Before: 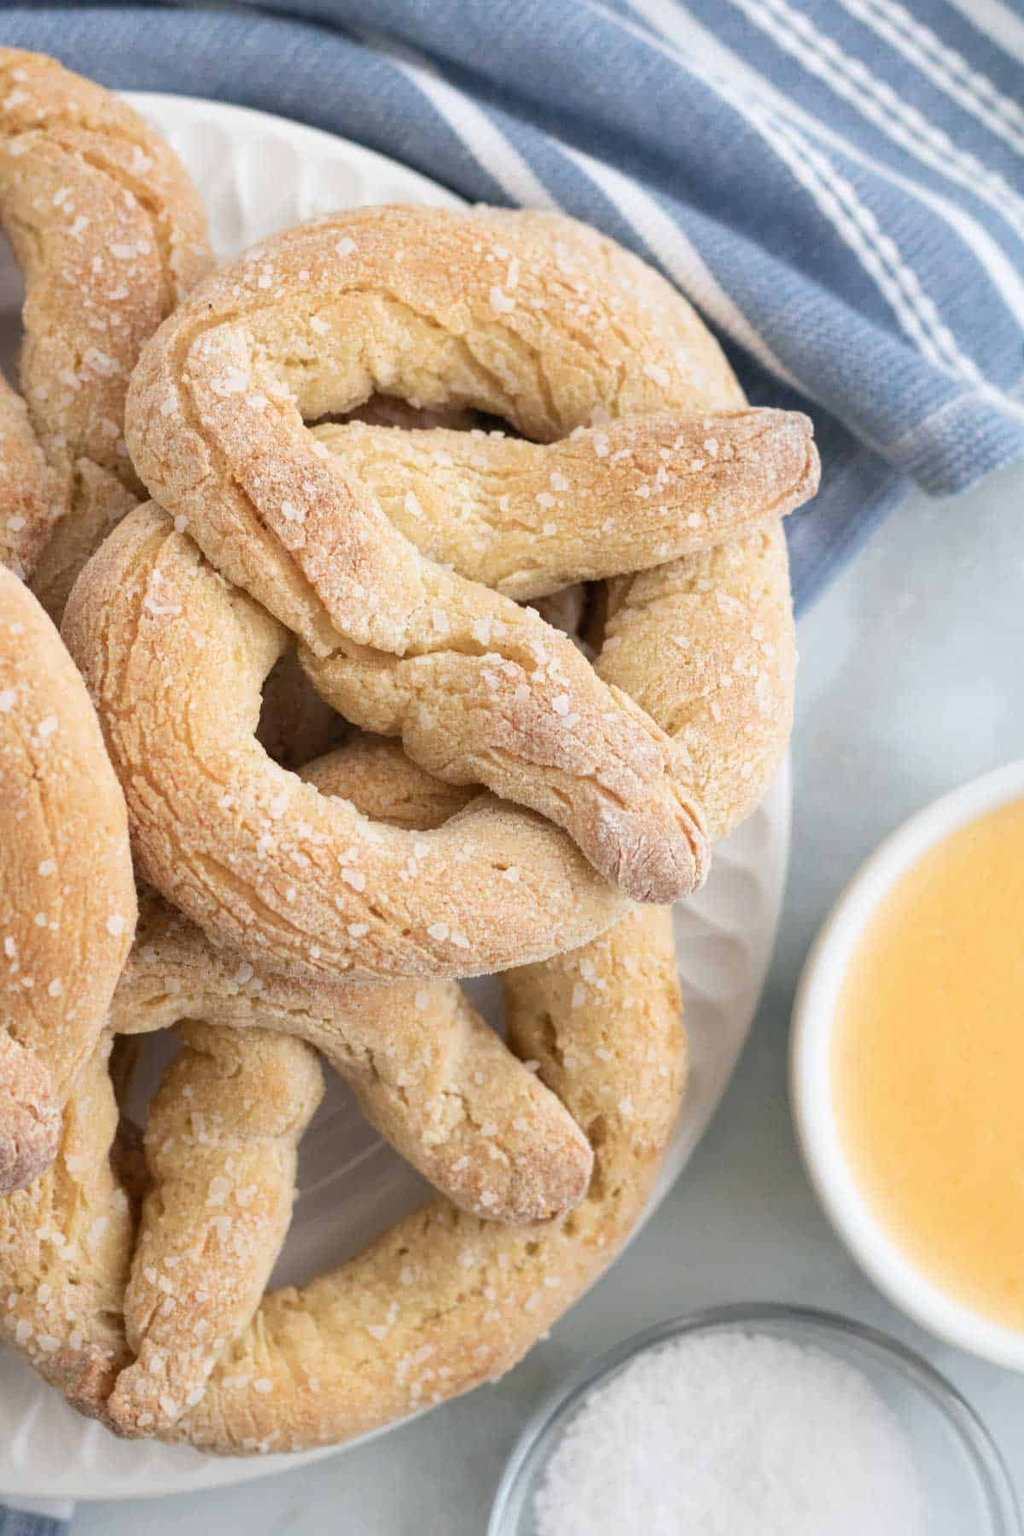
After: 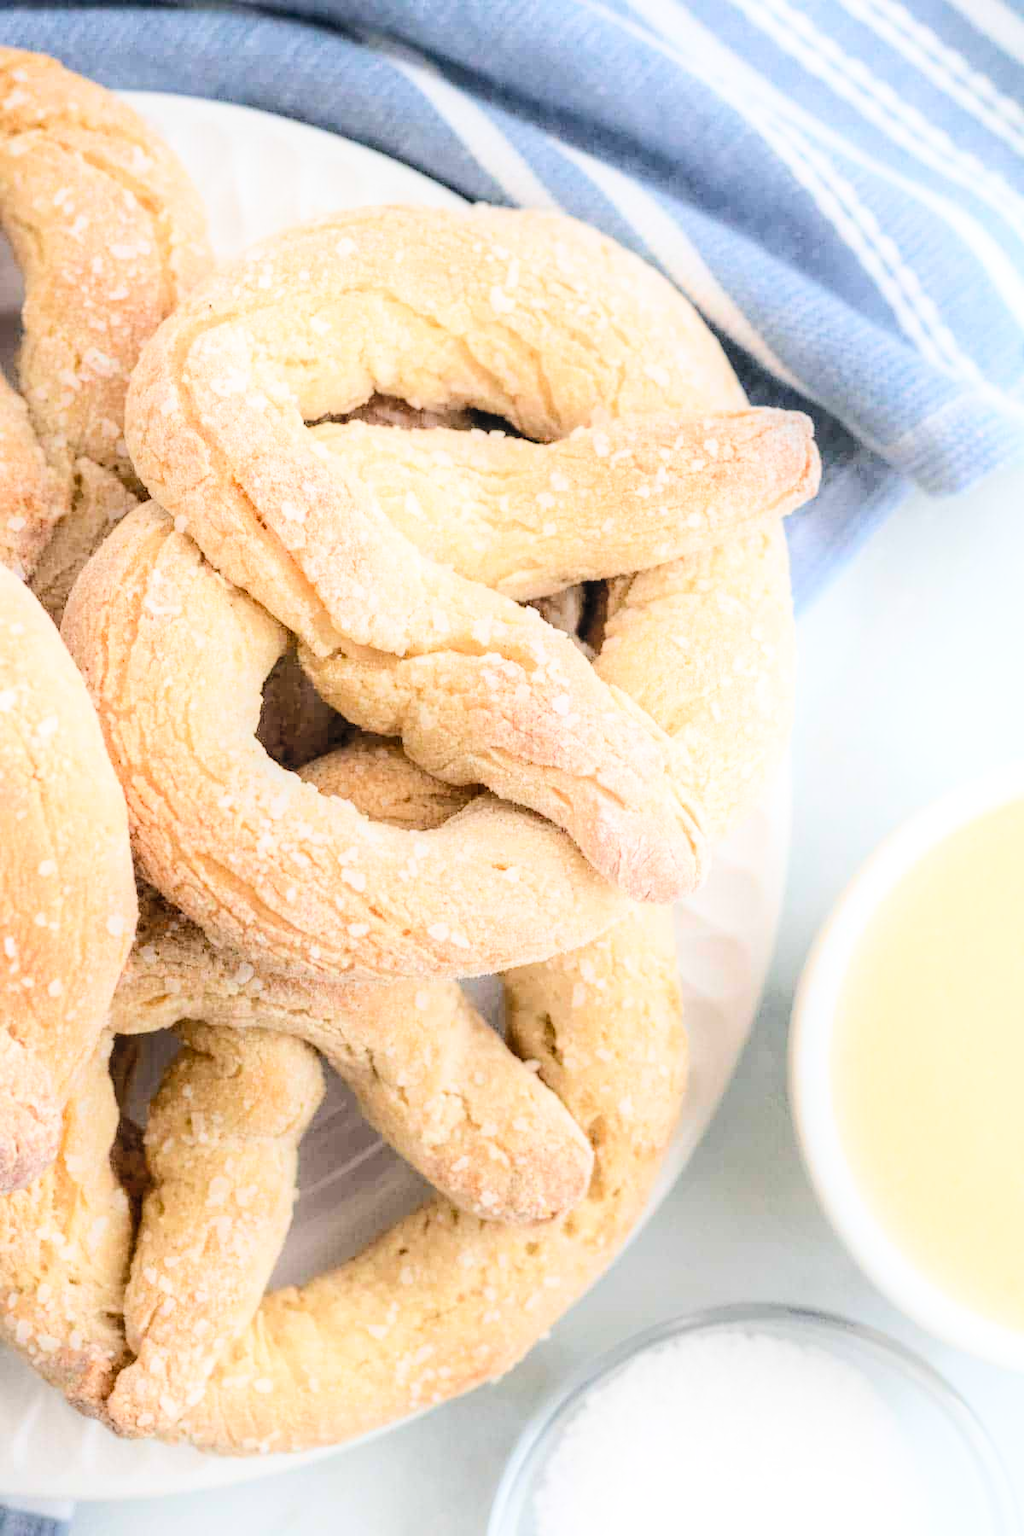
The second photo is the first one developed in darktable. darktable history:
local contrast: on, module defaults
contrast brightness saturation: contrast 0.204, brightness 0.161, saturation 0.225
shadows and highlights: highlights 70.6, soften with gaussian
filmic rgb: middle gray luminance 9.13%, black relative exposure -10.63 EV, white relative exposure 3.44 EV, threshold 3 EV, target black luminance 0%, hardness 5.98, latitude 59.55%, contrast 1.086, highlights saturation mix 3.88%, shadows ↔ highlights balance 29.19%, color science v4 (2020), enable highlight reconstruction true
